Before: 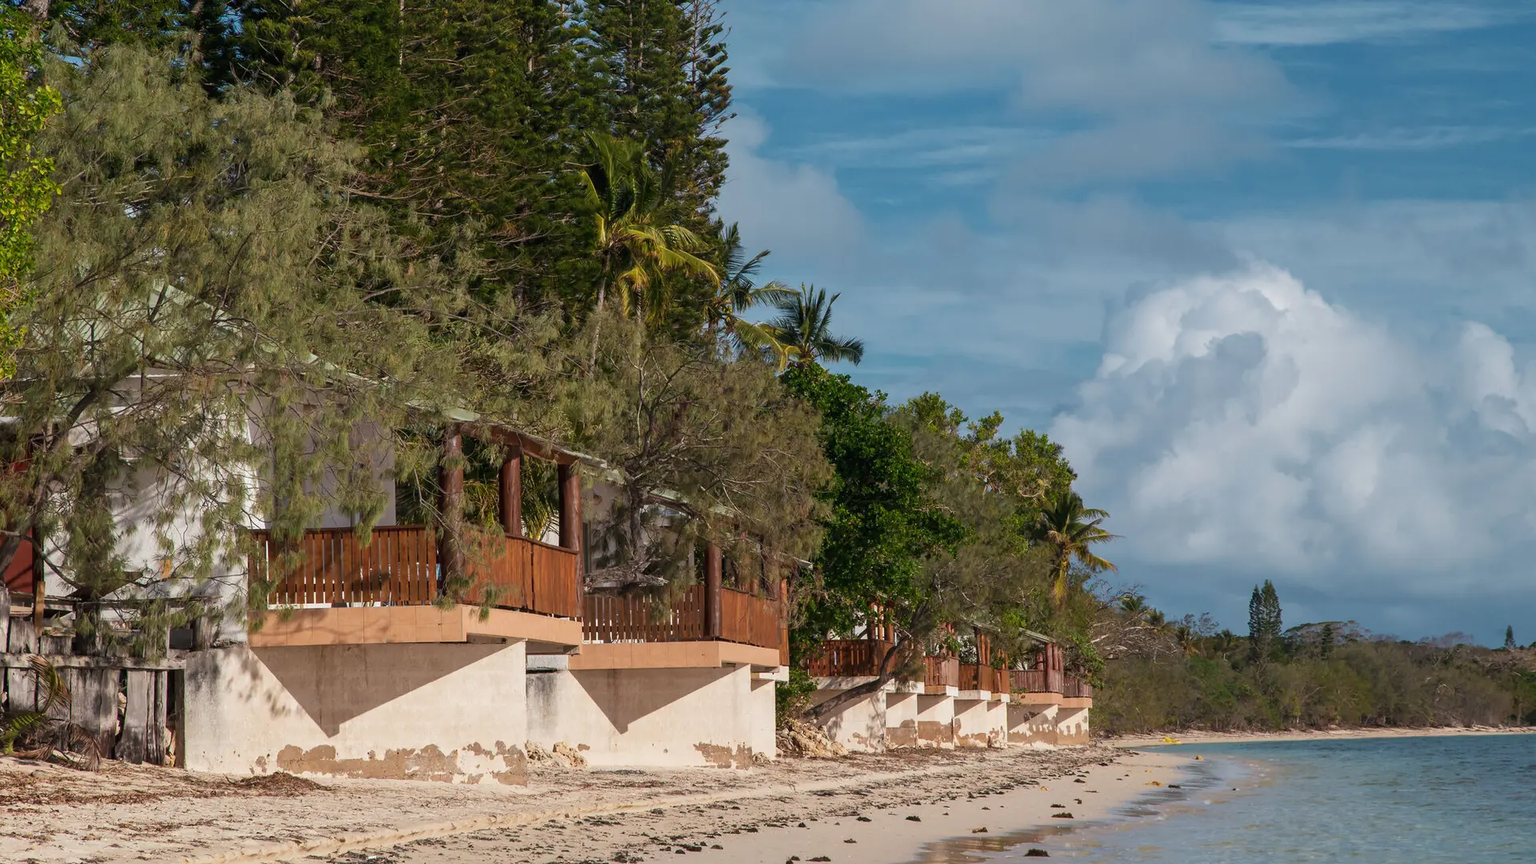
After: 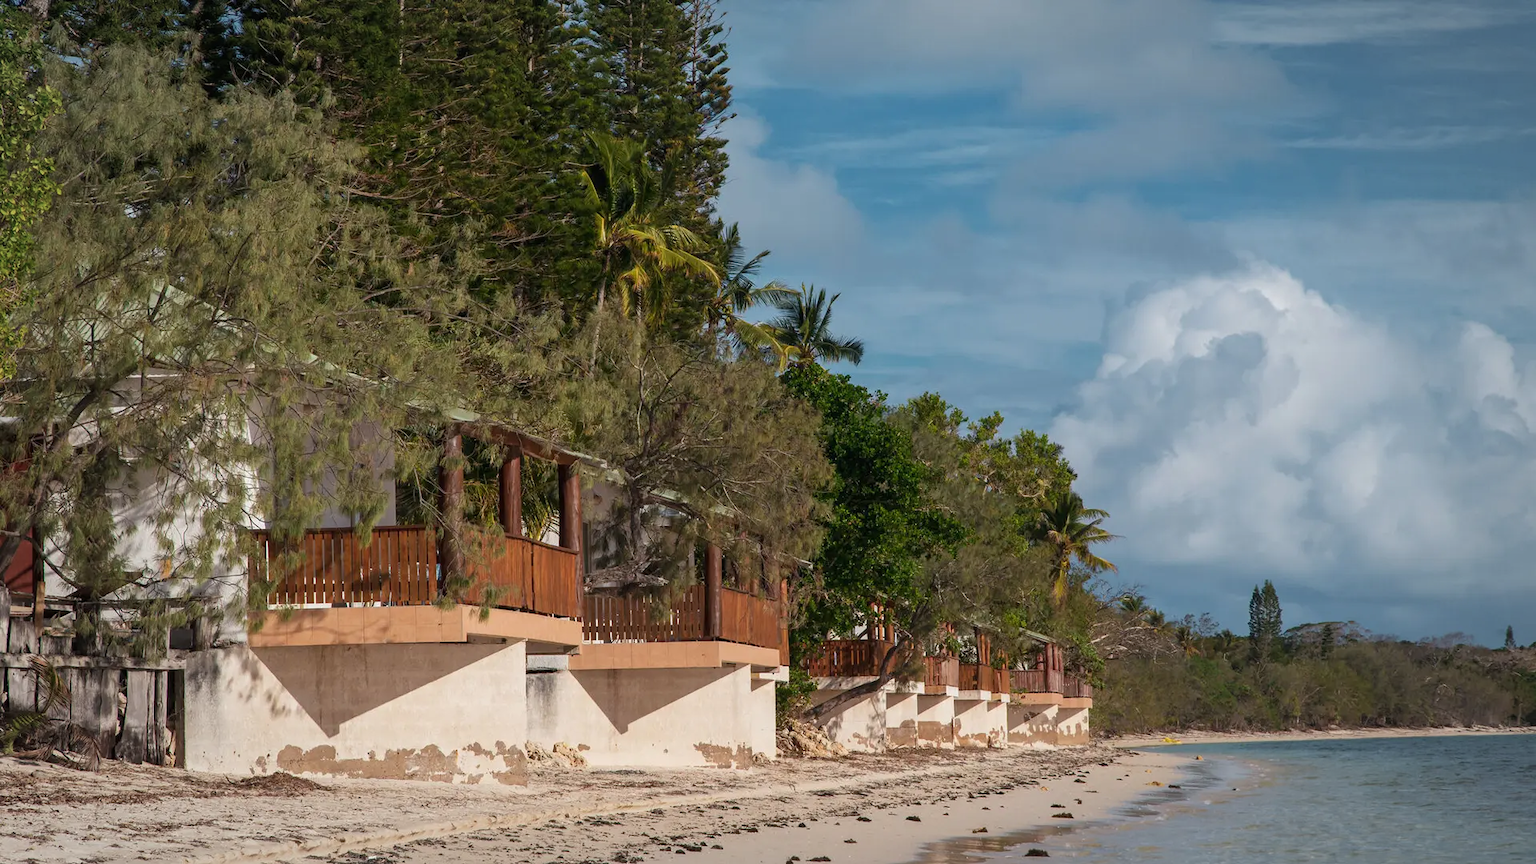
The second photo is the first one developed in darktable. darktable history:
vignetting: brightness -0.191, saturation -0.312, automatic ratio true, unbound false
